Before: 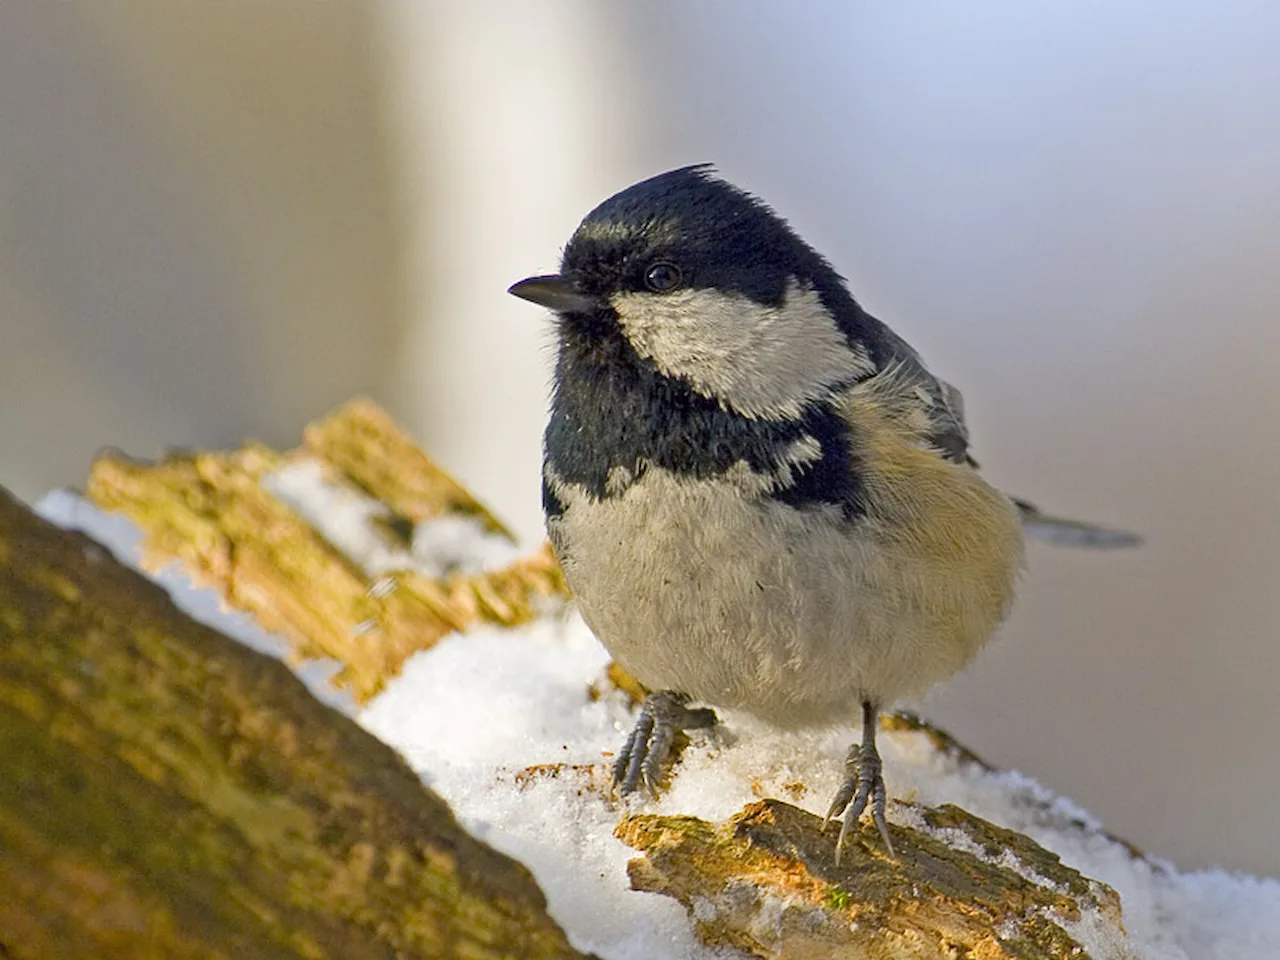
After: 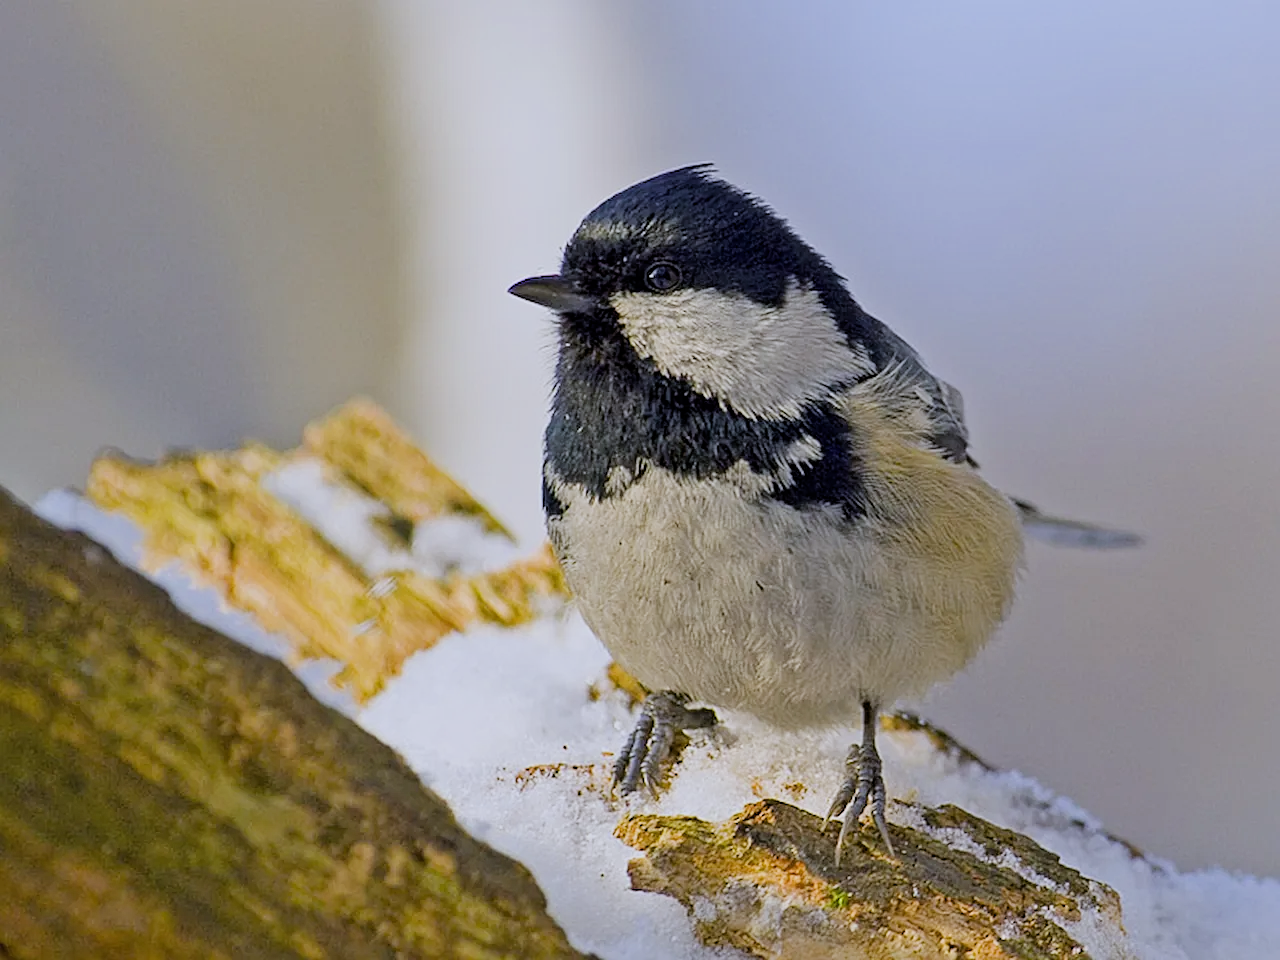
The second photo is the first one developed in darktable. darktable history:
filmic rgb: black relative exposure -7.65 EV, white relative exposure 4.56 EV, hardness 3.61
white balance: red 0.967, blue 1.119, emerald 0.756
exposure: exposure 0.131 EV, compensate highlight preservation false
sharpen: radius 2.167, amount 0.381, threshold 0
